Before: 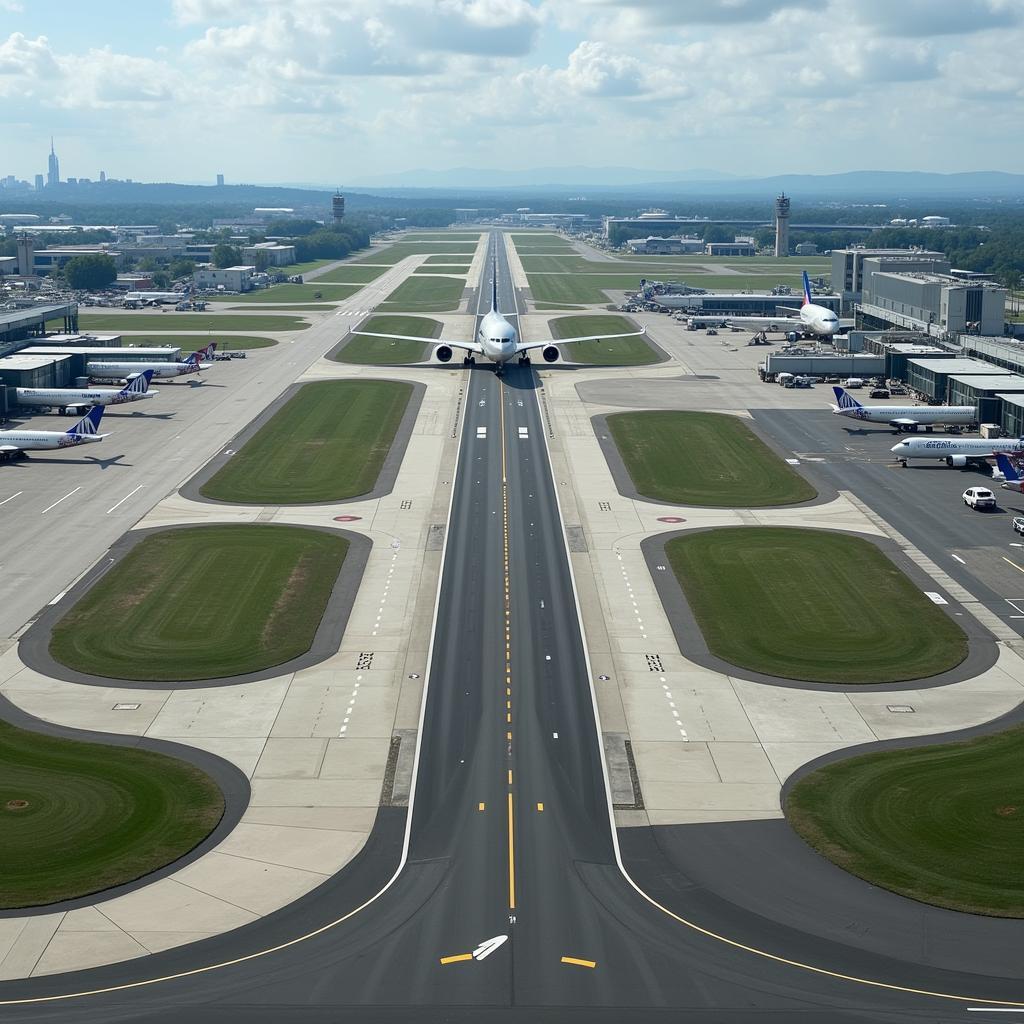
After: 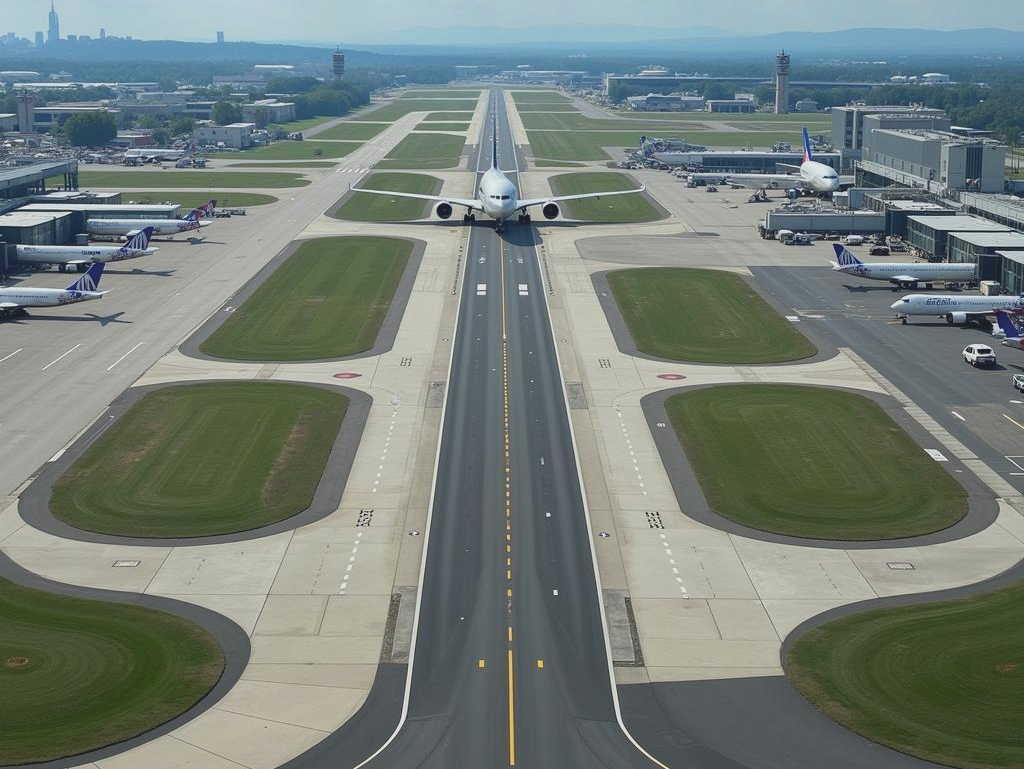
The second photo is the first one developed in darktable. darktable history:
contrast brightness saturation: contrast -0.293
crop: top 14.029%, bottom 10.79%
levels: levels [0.062, 0.494, 0.925]
